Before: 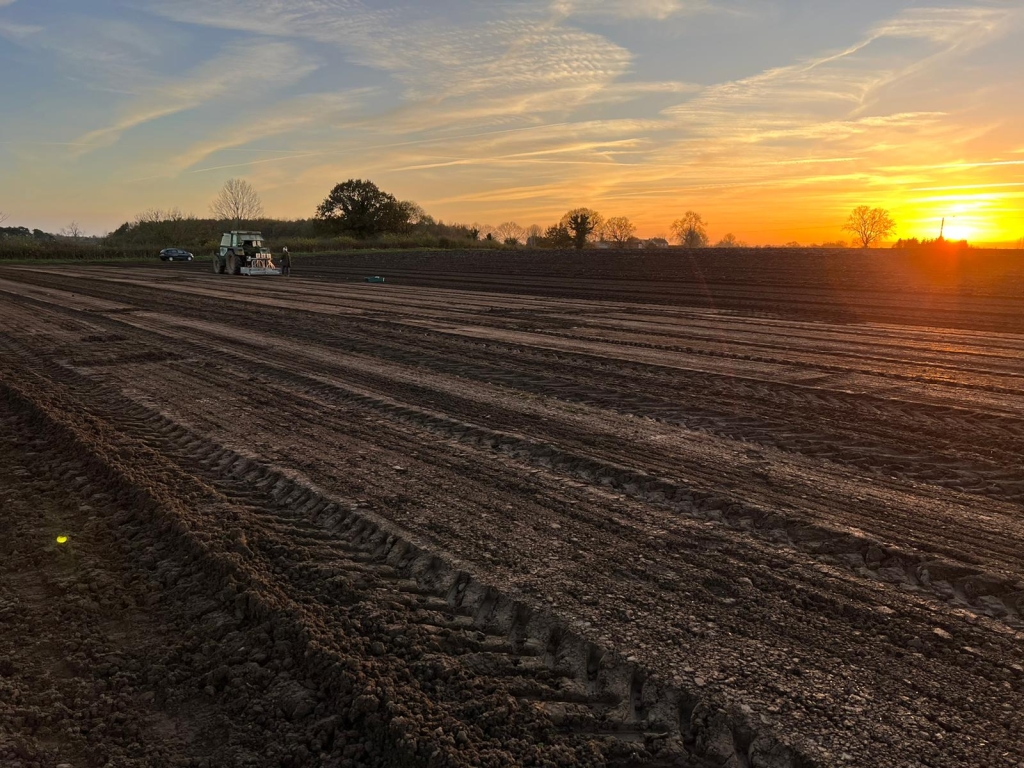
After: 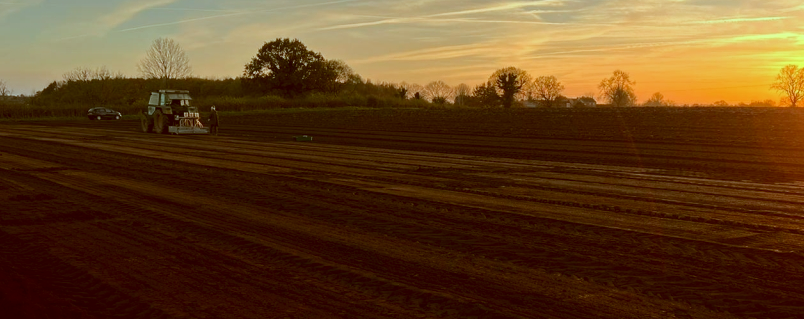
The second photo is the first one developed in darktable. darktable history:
color correction: highlights a* -14.62, highlights b* -16.22, shadows a* 10.12, shadows b* 29.4
crop: left 7.036%, top 18.398%, right 14.379%, bottom 40.043%
shadows and highlights: shadows -88.03, highlights -35.45, shadows color adjustment 99.15%, highlights color adjustment 0%, soften with gaussian
